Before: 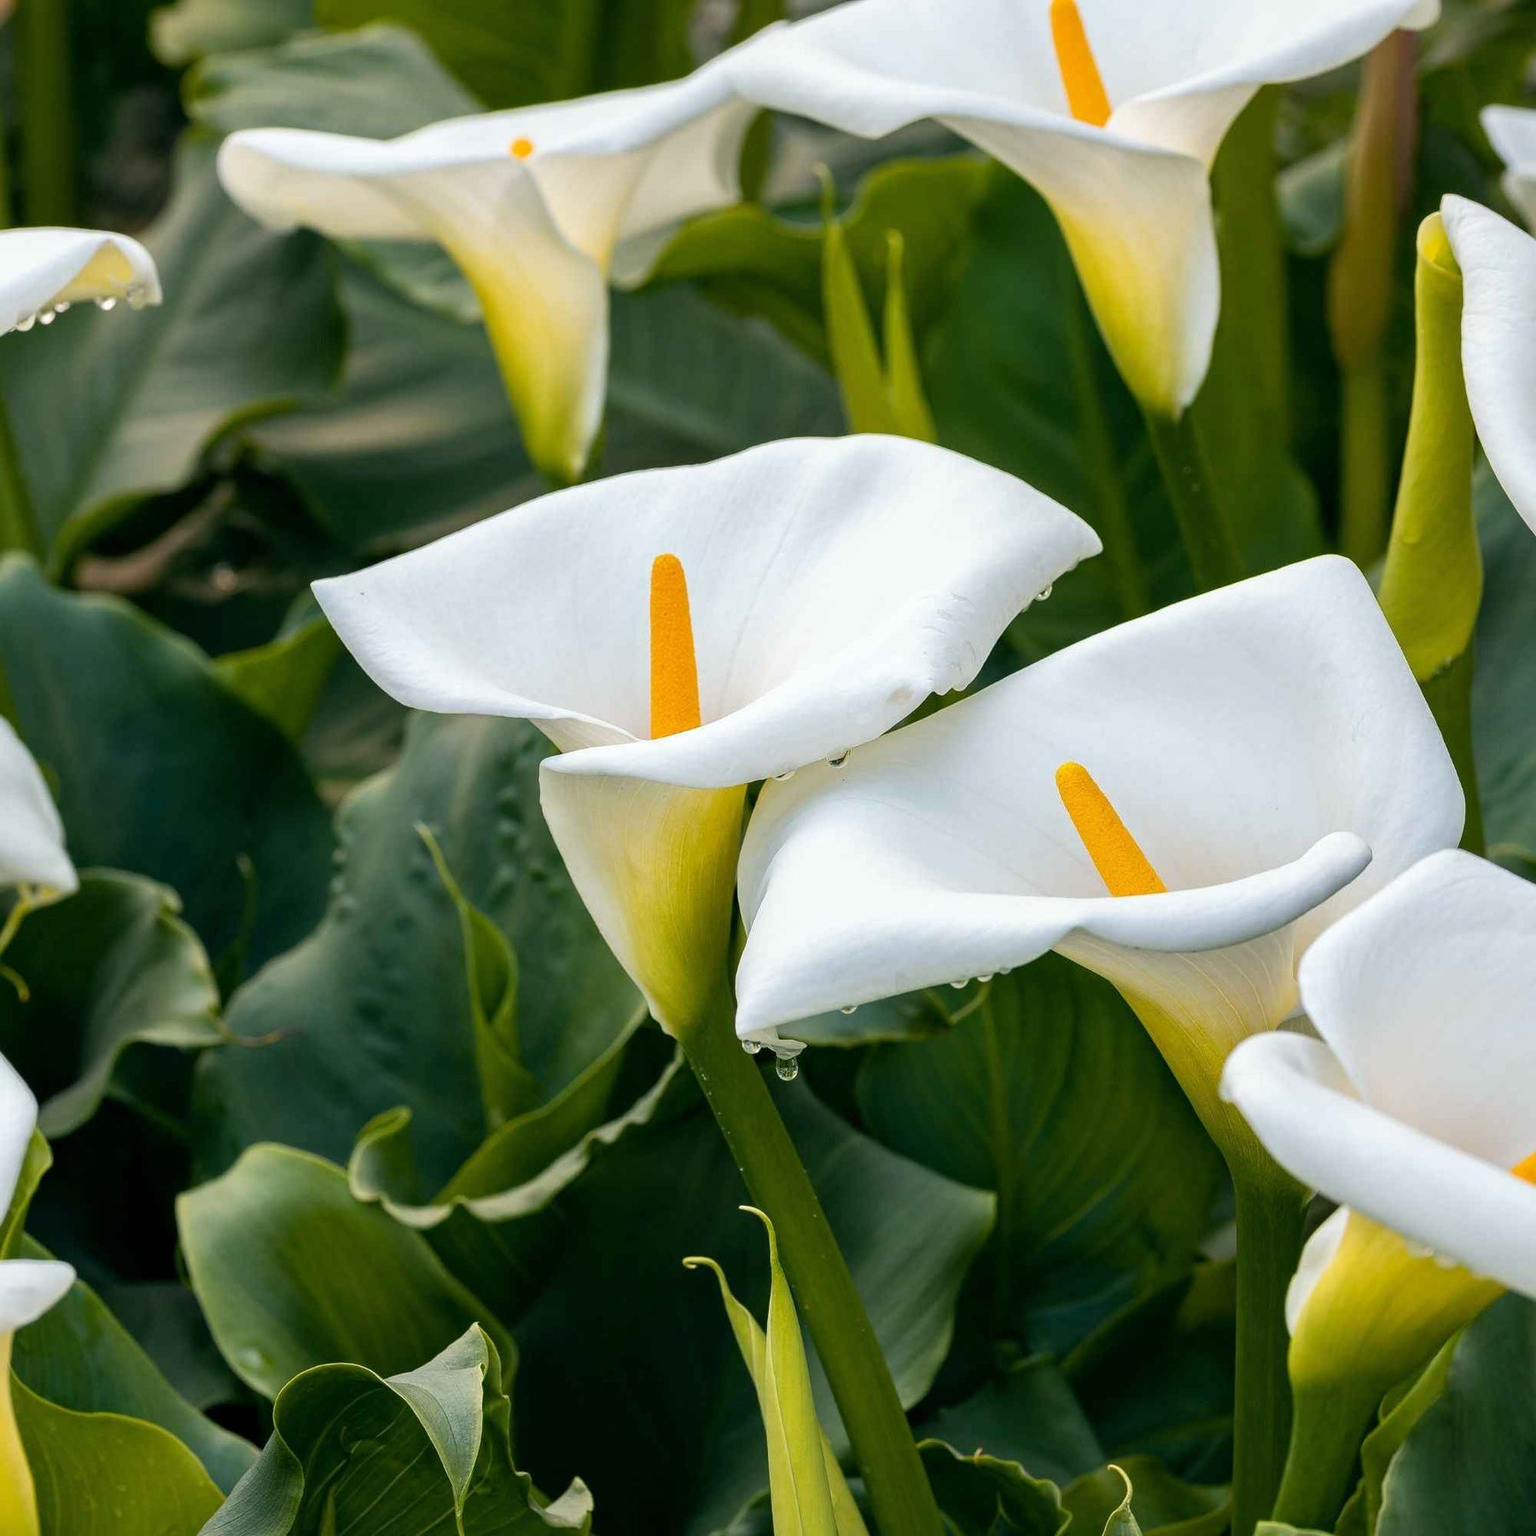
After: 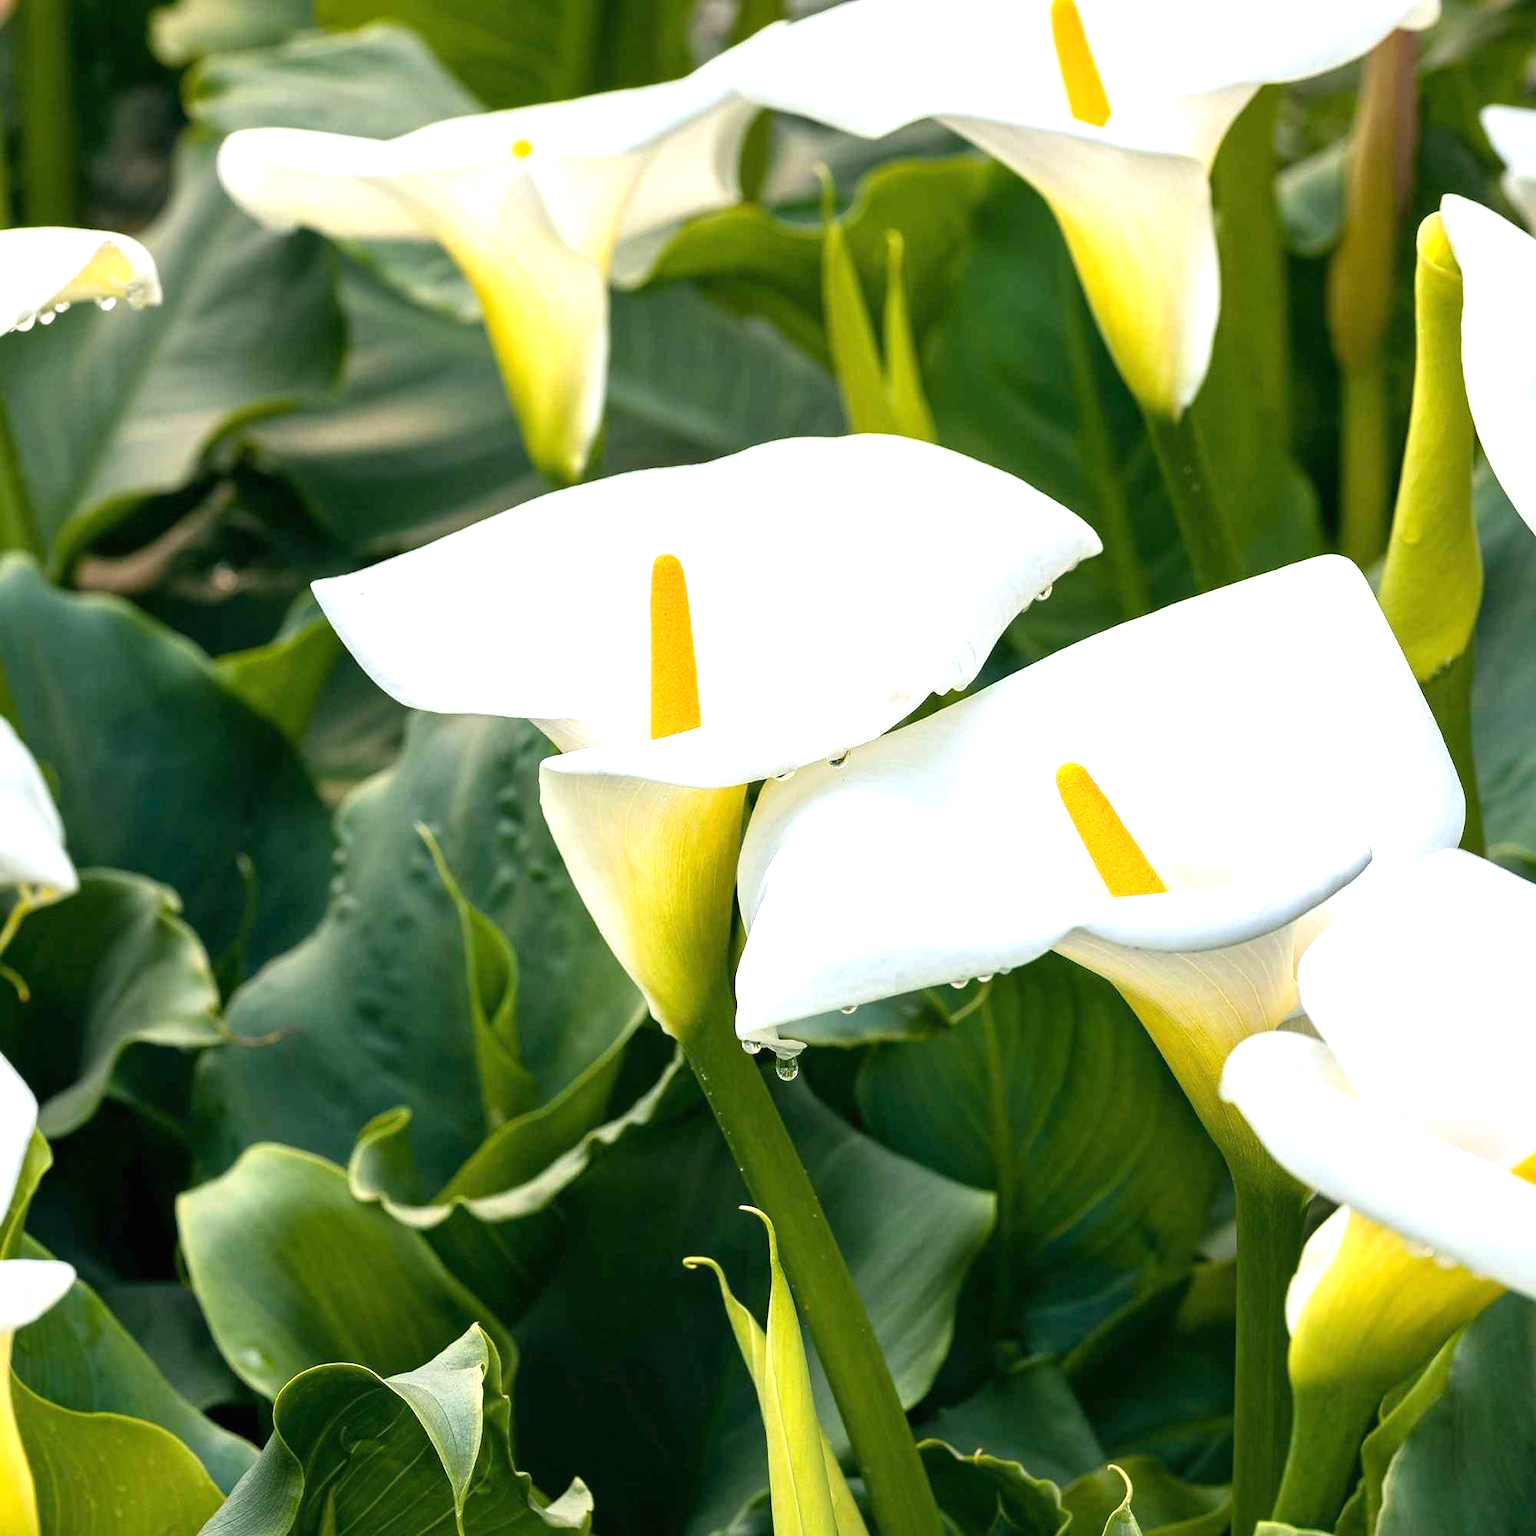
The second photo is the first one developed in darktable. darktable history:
exposure: black level correction 0, exposure 0.894 EV, compensate exposure bias true, compensate highlight preservation false
